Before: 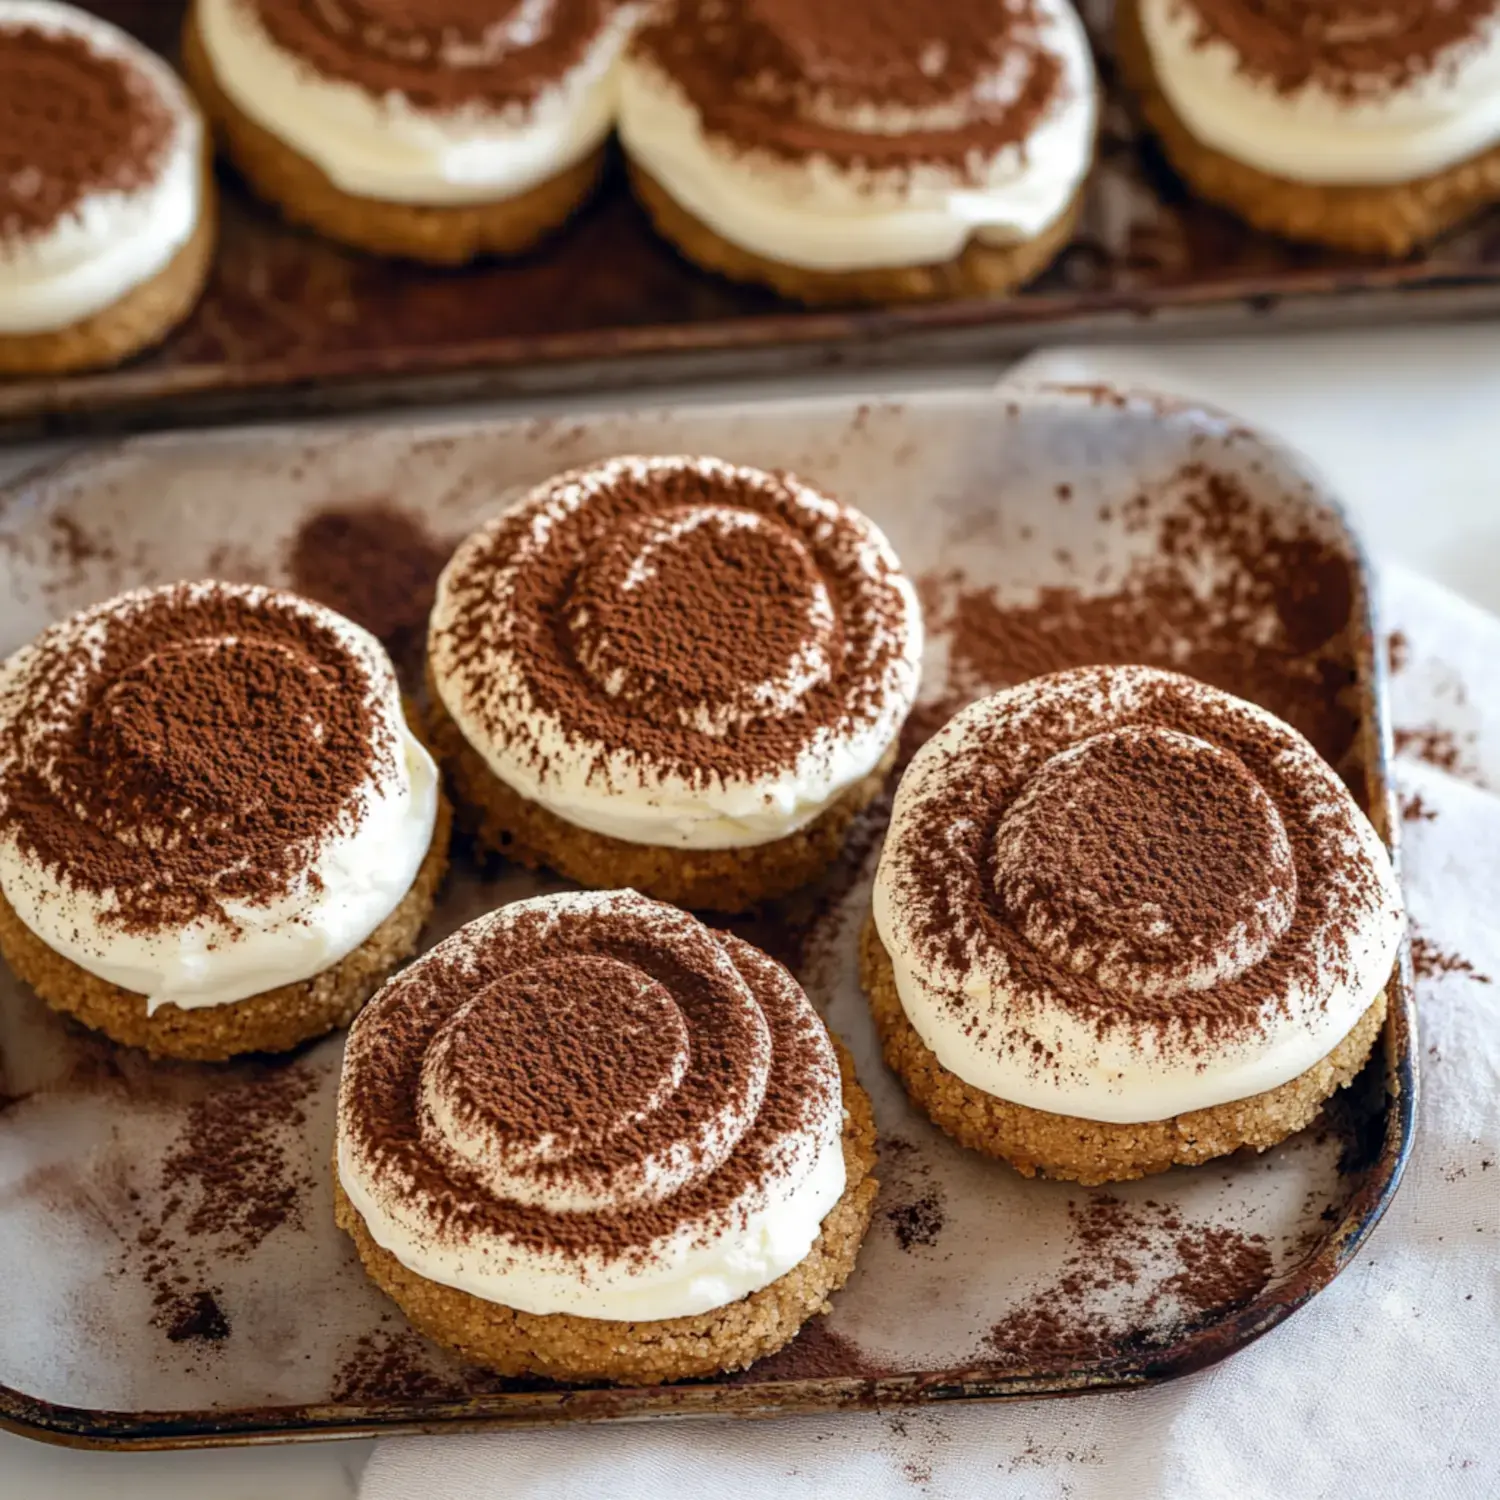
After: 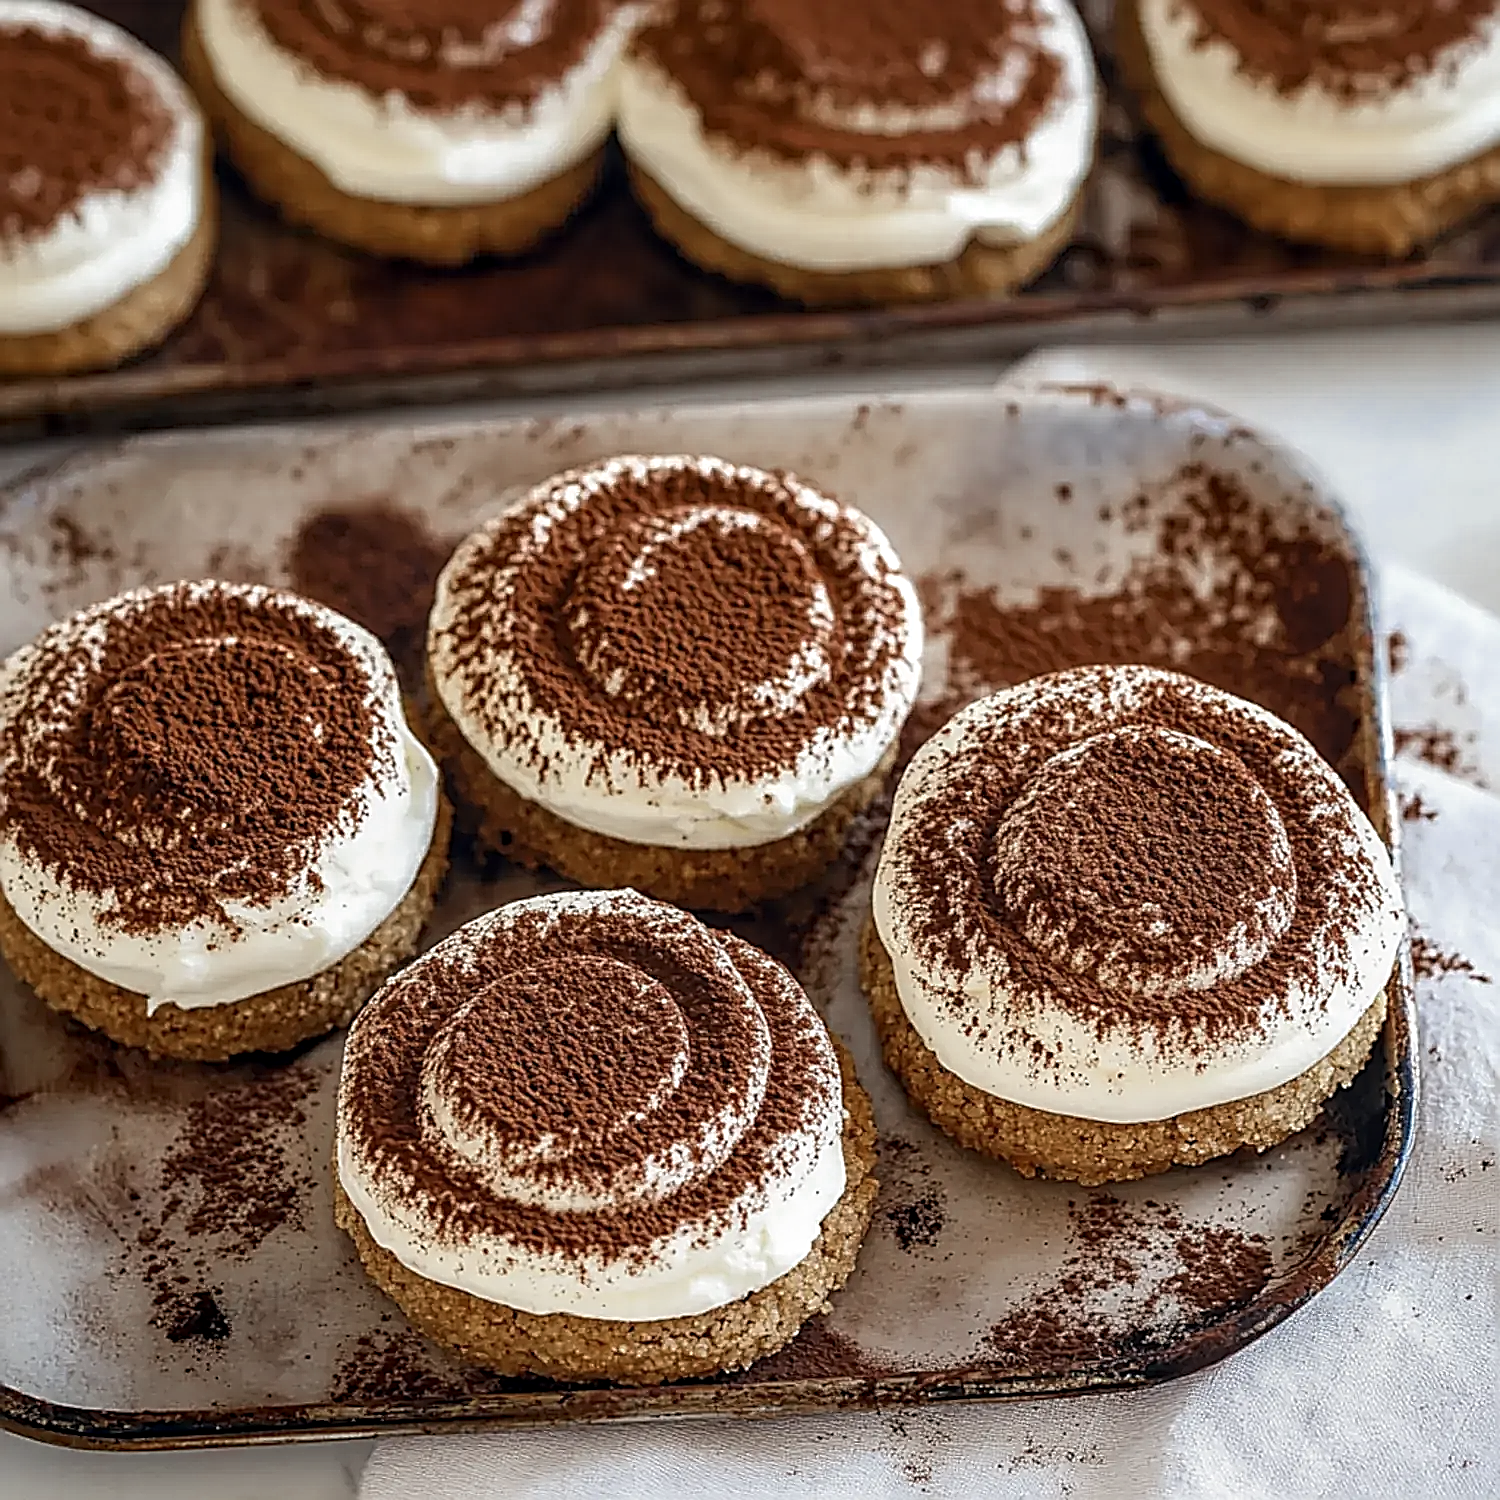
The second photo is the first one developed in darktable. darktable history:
color zones: curves: ch0 [(0, 0.5) (0.125, 0.4) (0.25, 0.5) (0.375, 0.4) (0.5, 0.4) (0.625, 0.35) (0.75, 0.35) (0.875, 0.5)]; ch1 [(0, 0.35) (0.125, 0.45) (0.25, 0.35) (0.375, 0.35) (0.5, 0.35) (0.625, 0.35) (0.75, 0.45) (0.875, 0.35)]; ch2 [(0, 0.6) (0.125, 0.5) (0.25, 0.5) (0.375, 0.6) (0.5, 0.6) (0.625, 0.5) (0.75, 0.5) (0.875, 0.5)]
local contrast: on, module defaults
sharpen: amount 2
